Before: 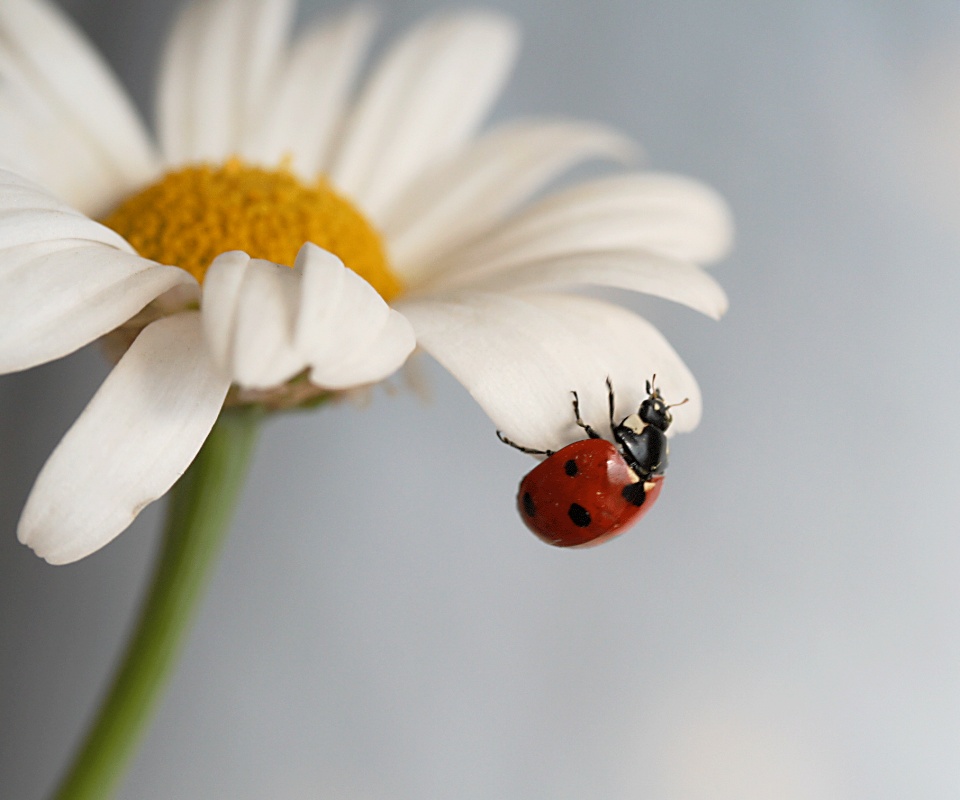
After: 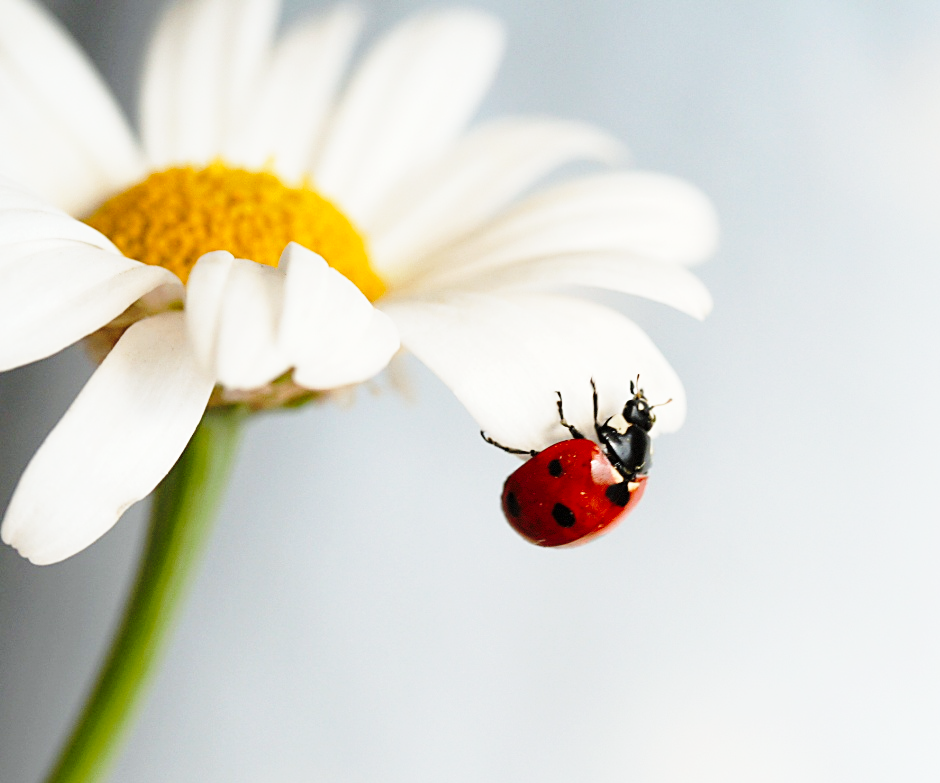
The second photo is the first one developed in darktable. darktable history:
base curve: curves: ch0 [(0, 0) (0.04, 0.03) (0.133, 0.232) (0.448, 0.748) (0.843, 0.968) (1, 1)], preserve colors none
white balance: red 0.978, blue 0.999
exposure: exposure 0.127 EV, compensate highlight preservation false
crop: left 1.743%, right 0.268%, bottom 2.011%
